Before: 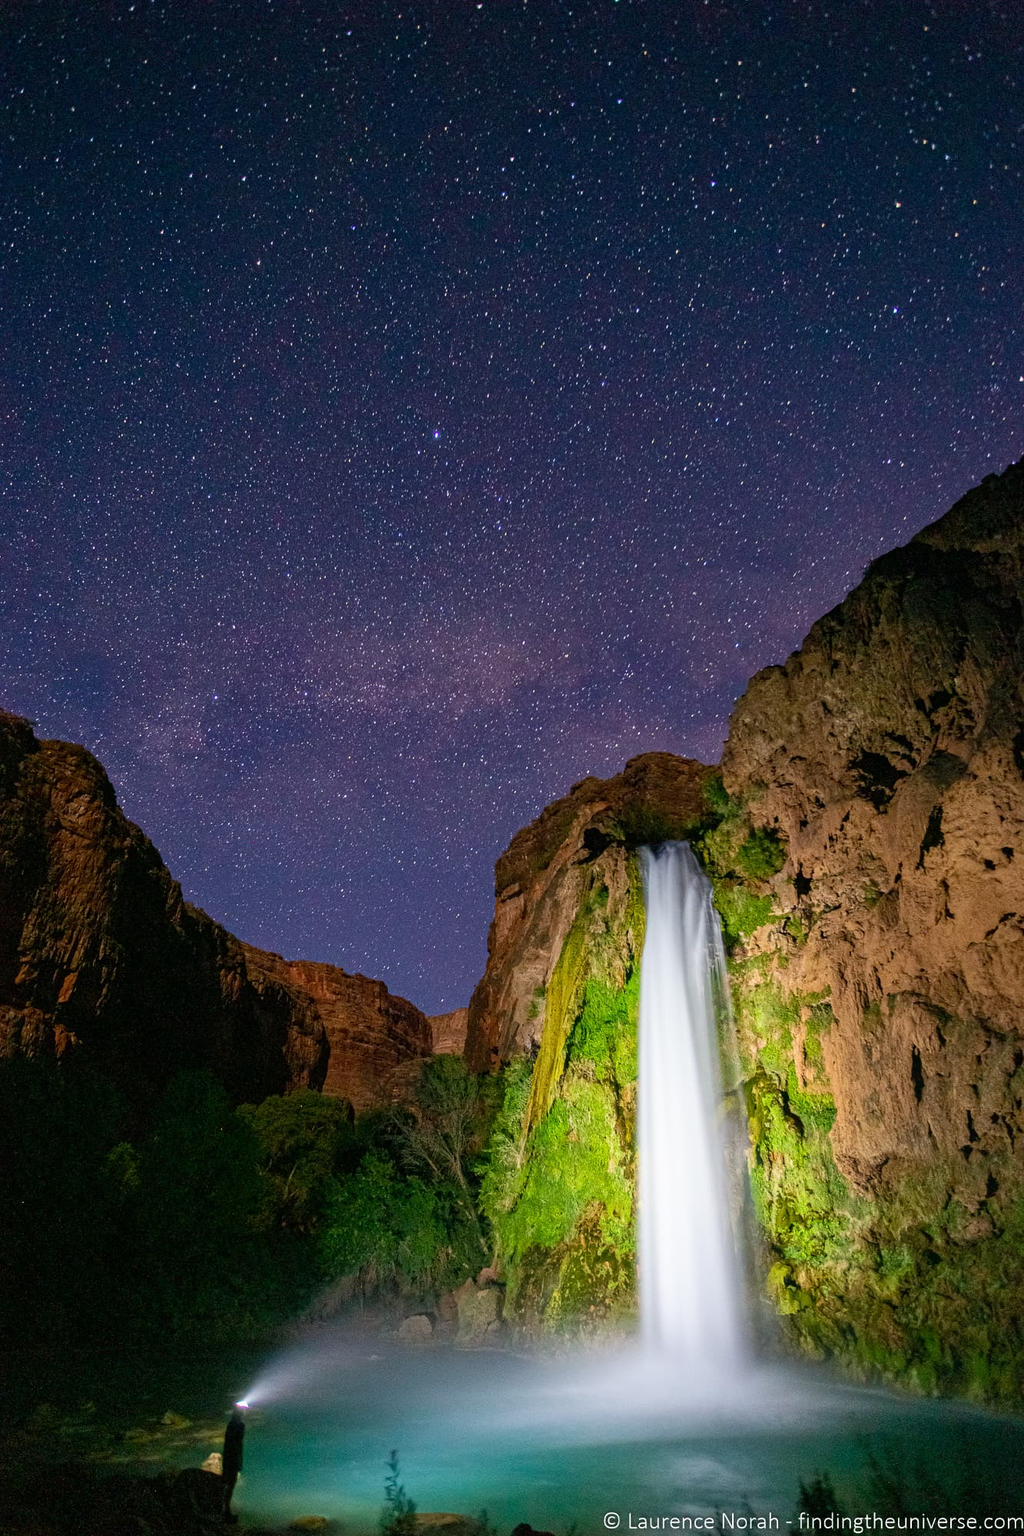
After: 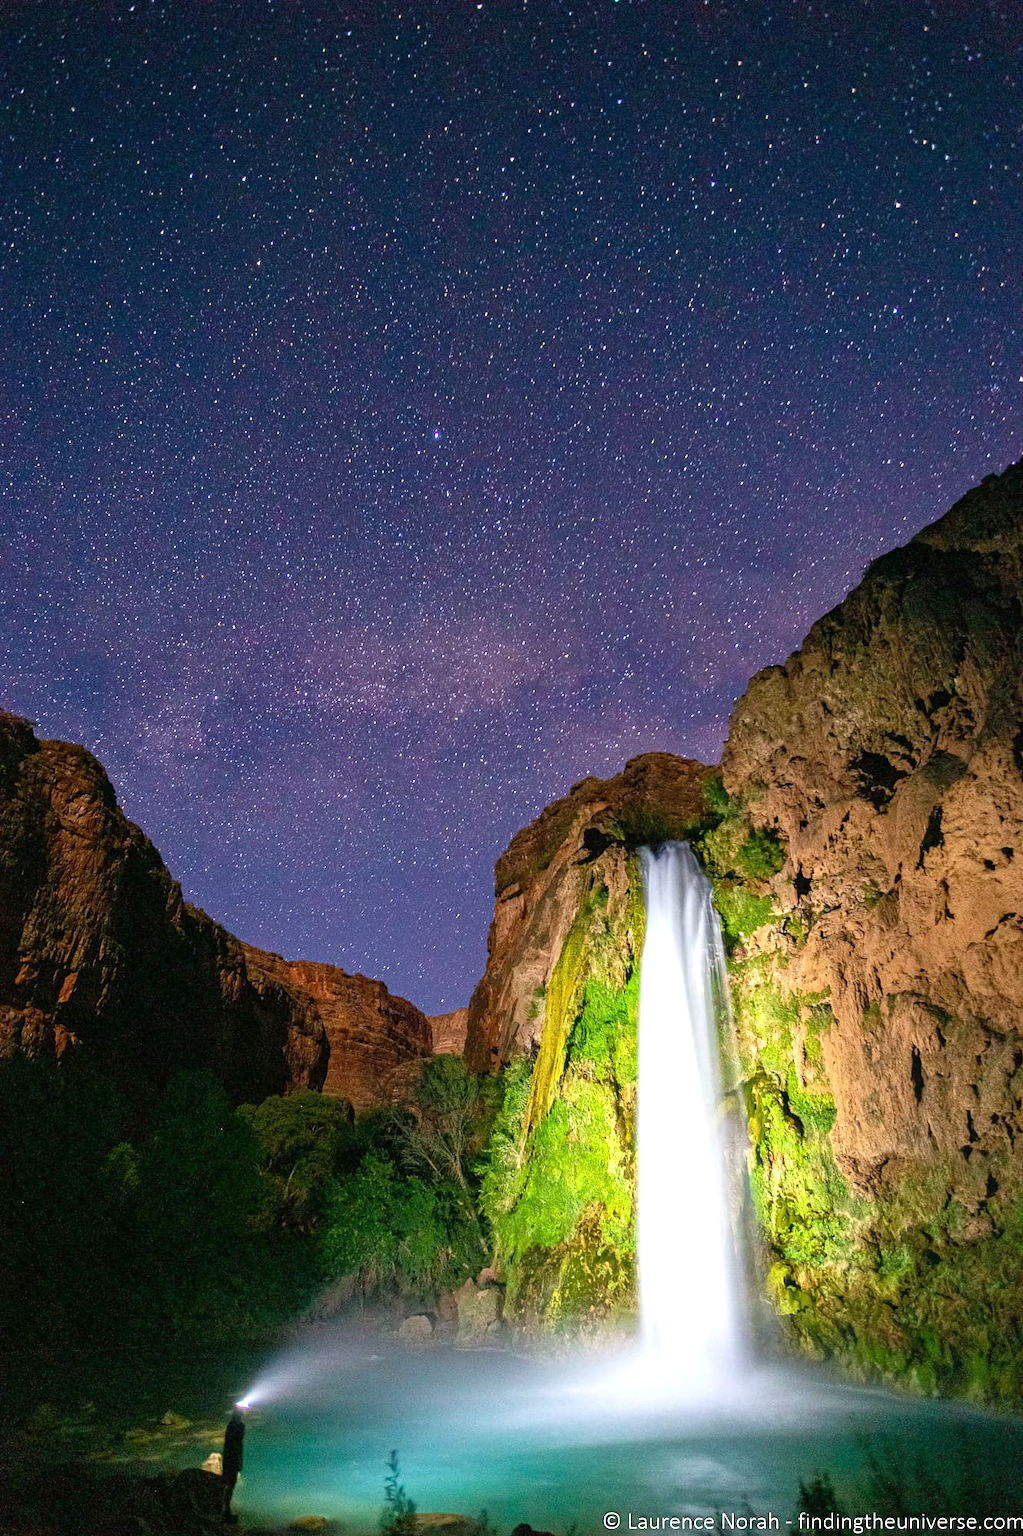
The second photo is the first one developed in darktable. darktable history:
exposure: black level correction 0, exposure 0.695 EV, compensate exposure bias true, compensate highlight preservation false
